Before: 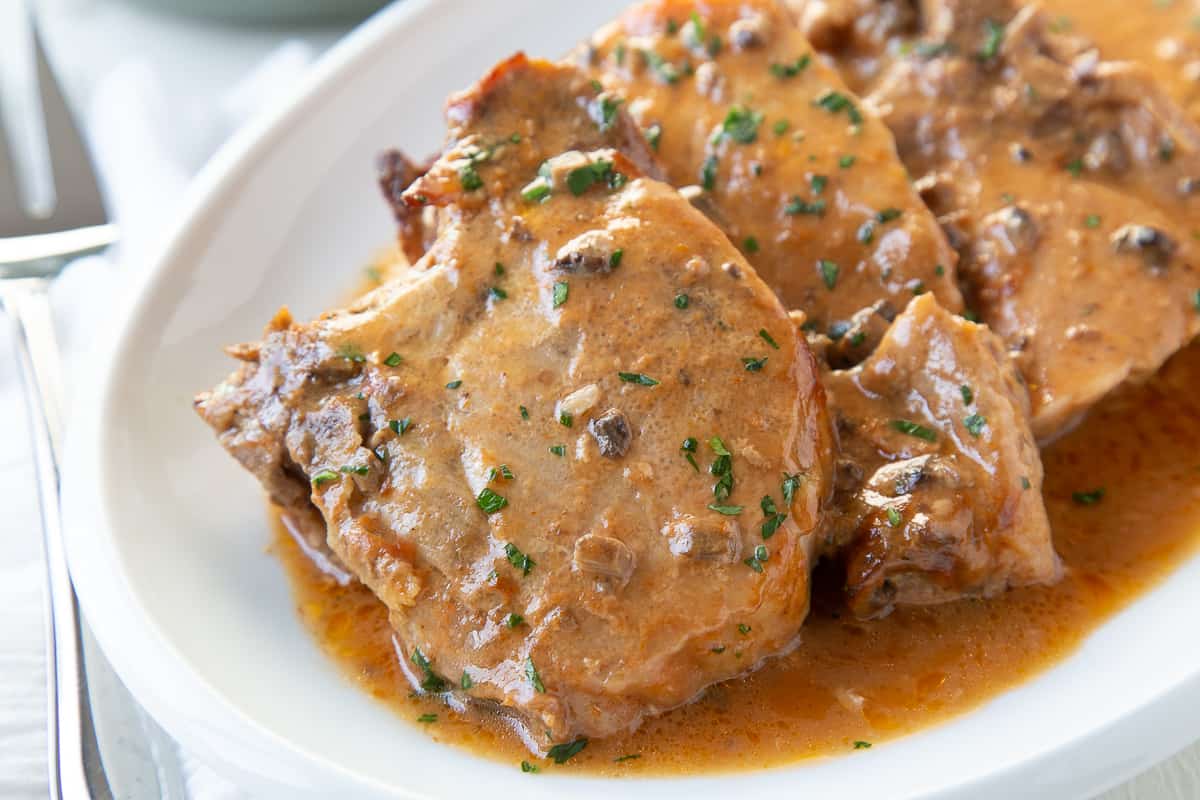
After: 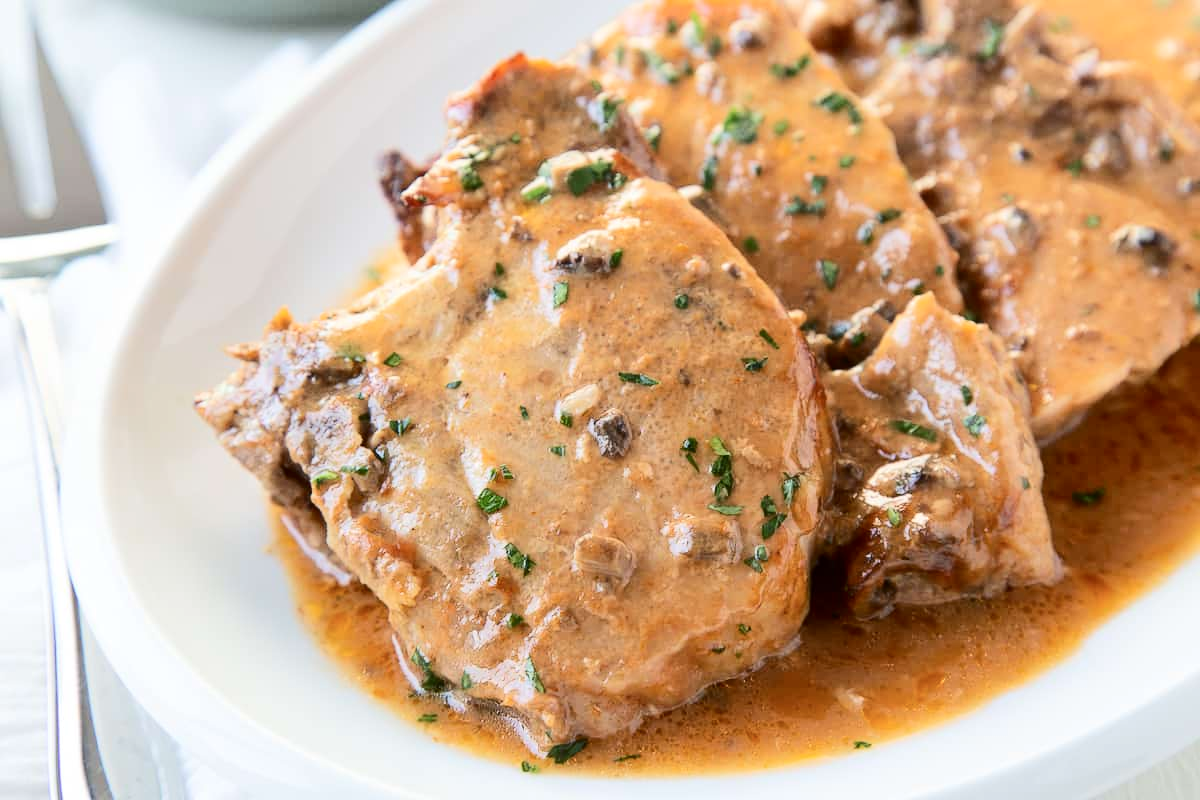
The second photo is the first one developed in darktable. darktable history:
tone curve: curves: ch0 [(0, 0) (0.003, 0.002) (0.011, 0.009) (0.025, 0.019) (0.044, 0.031) (0.069, 0.04) (0.1, 0.059) (0.136, 0.092) (0.177, 0.134) (0.224, 0.192) (0.277, 0.262) (0.335, 0.348) (0.399, 0.446) (0.468, 0.554) (0.543, 0.646) (0.623, 0.731) (0.709, 0.807) (0.801, 0.867) (0.898, 0.931) (1, 1)], color space Lab, independent channels, preserve colors none
